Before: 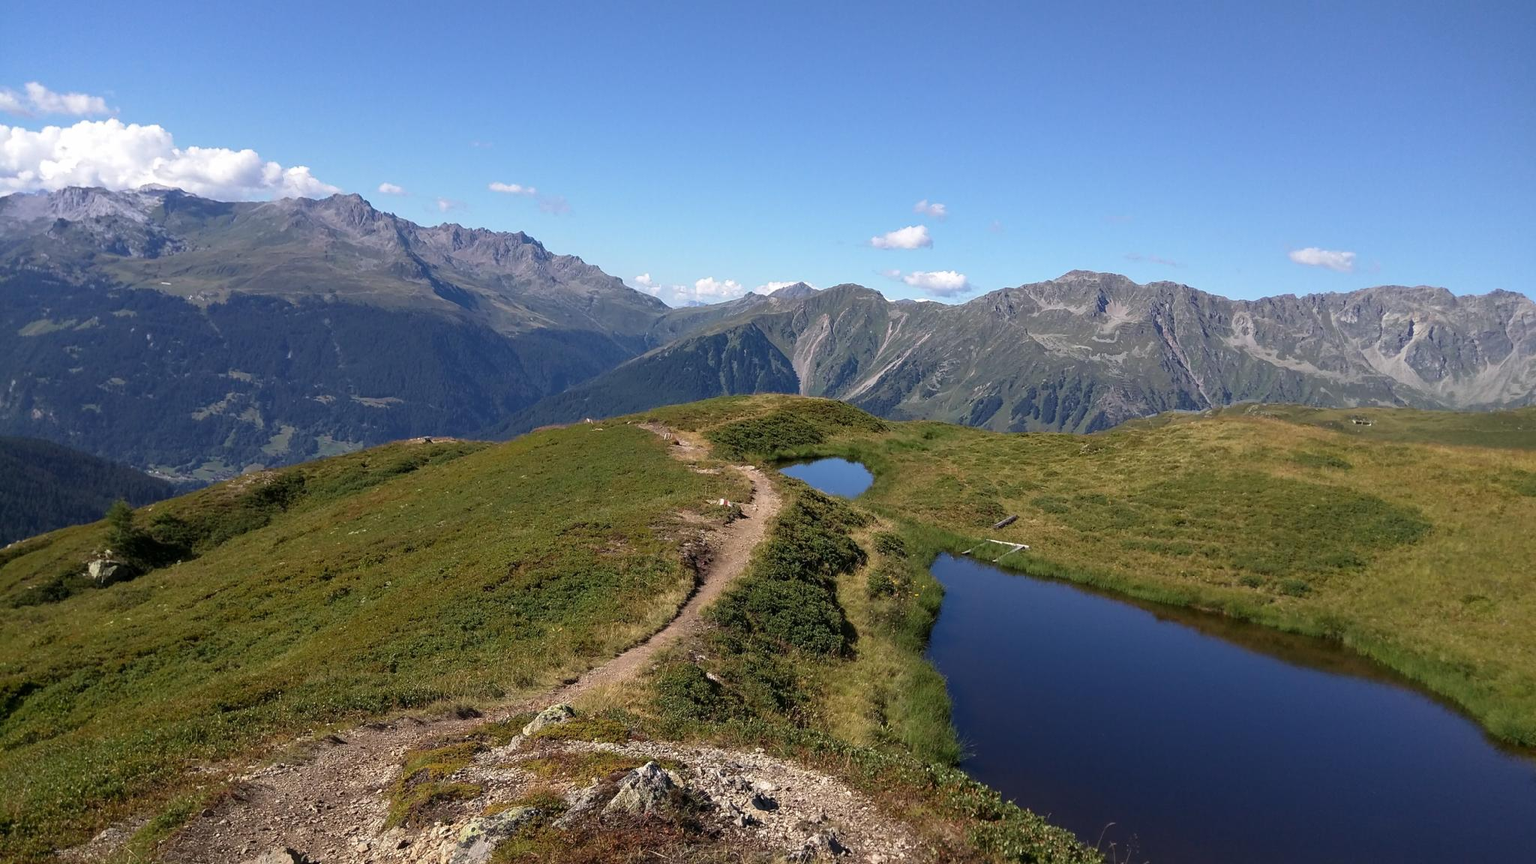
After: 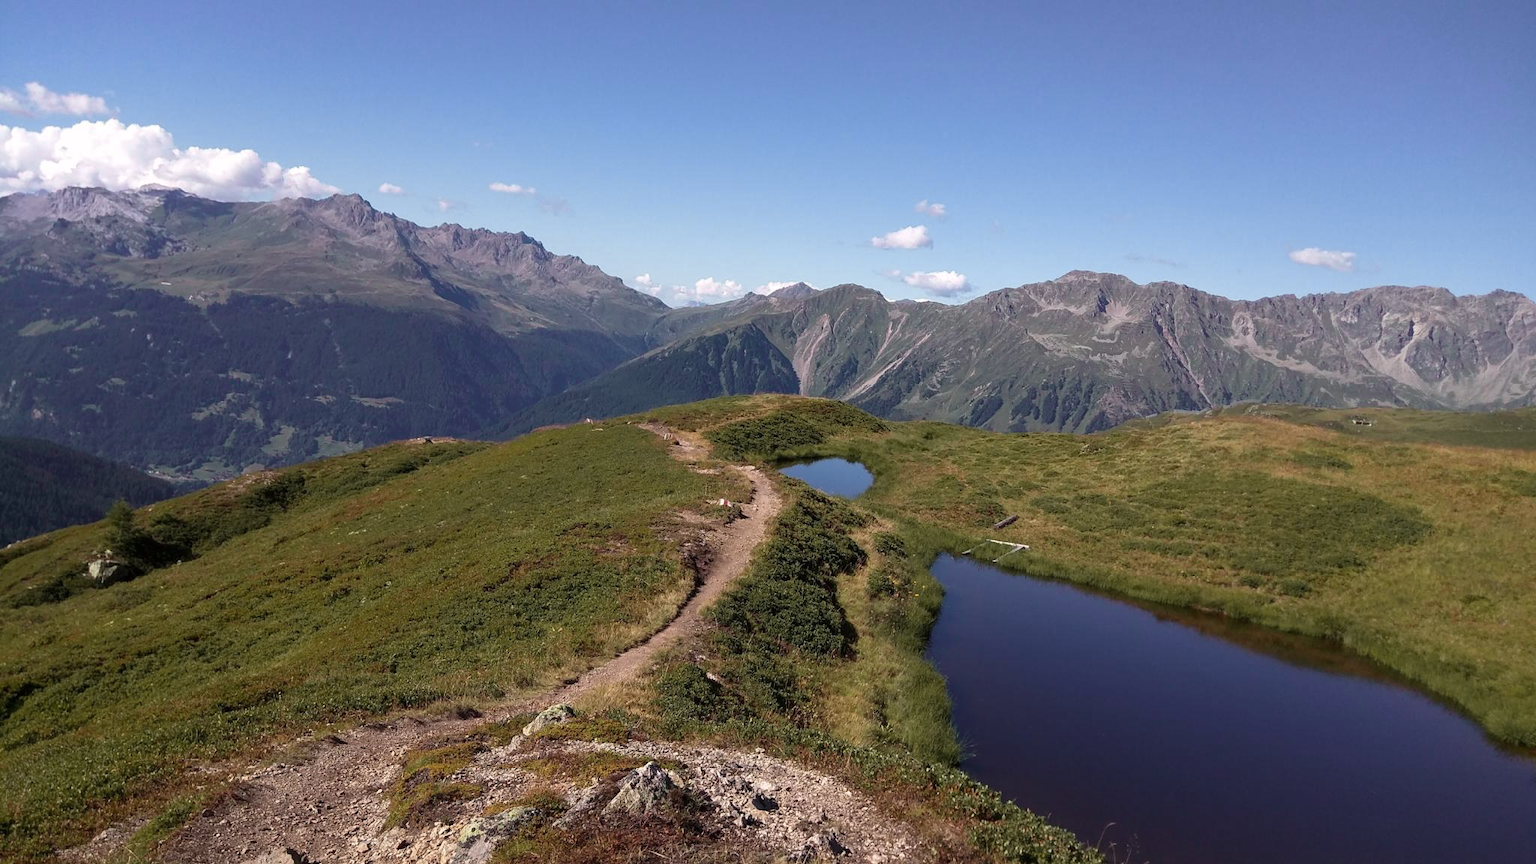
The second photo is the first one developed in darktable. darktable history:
tone curve: curves: ch0 [(0, 0) (0.253, 0.237) (1, 1)]; ch1 [(0, 0) (0.401, 0.42) (0.442, 0.47) (0.491, 0.495) (0.511, 0.523) (0.557, 0.565) (0.66, 0.683) (1, 1)]; ch2 [(0, 0) (0.394, 0.413) (0.5, 0.5) (0.578, 0.568) (1, 1)], color space Lab, independent channels, preserve colors none
